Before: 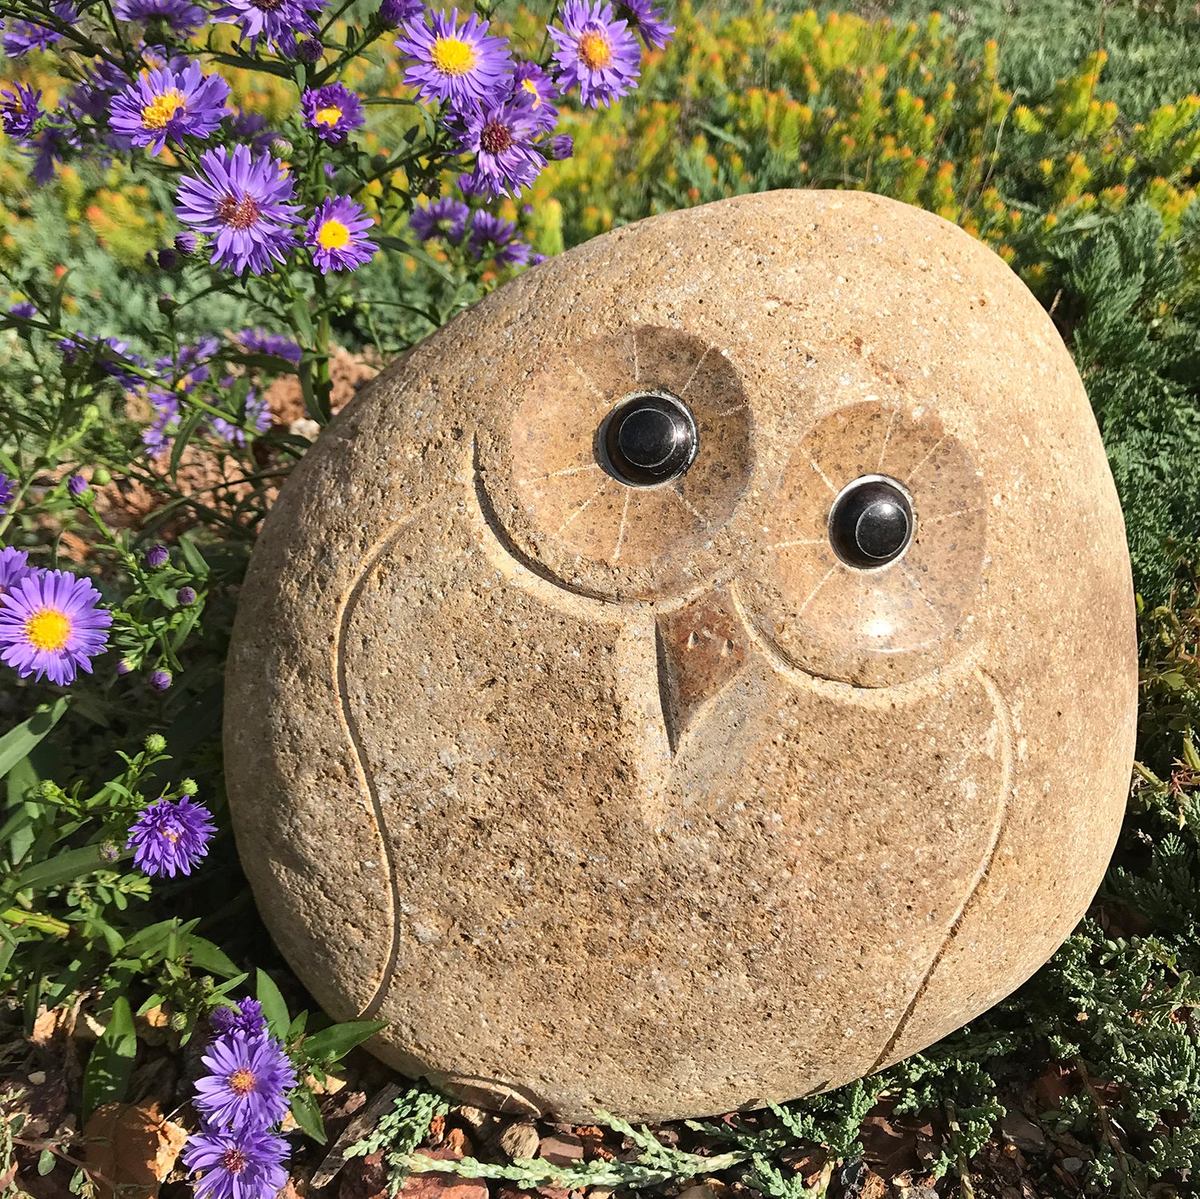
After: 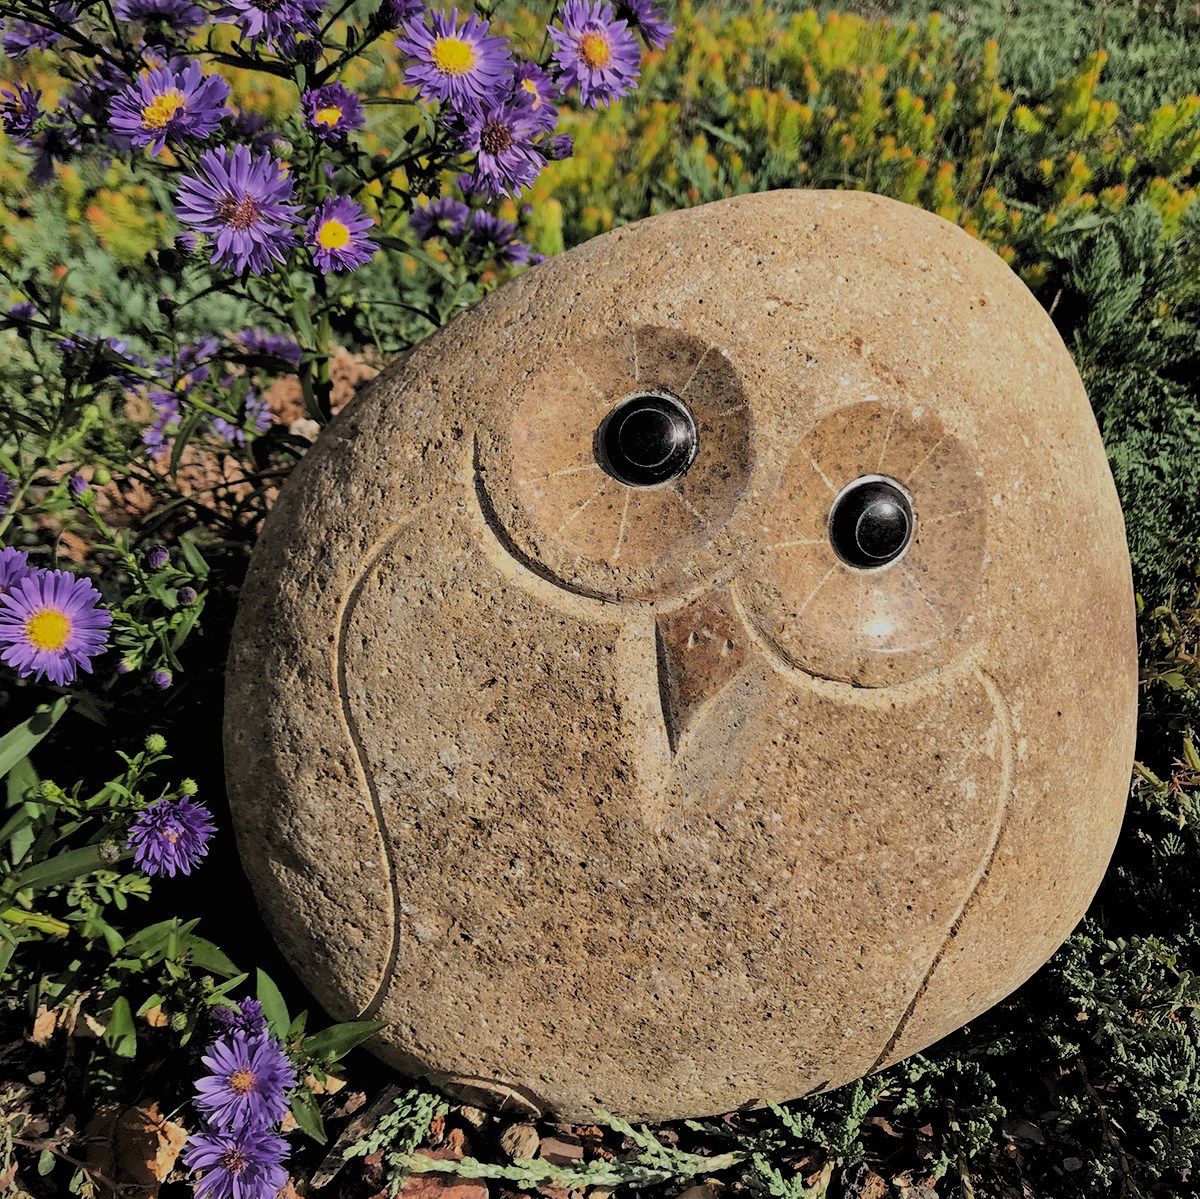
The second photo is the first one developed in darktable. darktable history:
tone equalizer: -8 EV 0.25 EV, -7 EV 0.417 EV, -6 EV 0.417 EV, -5 EV 0.25 EV, -3 EV -0.25 EV, -2 EV -0.417 EV, -1 EV -0.417 EV, +0 EV -0.25 EV, edges refinement/feathering 500, mask exposure compensation -1.57 EV, preserve details guided filter
levels: levels [0.129, 0.519, 0.867]
filmic rgb: black relative exposure -7.15 EV, white relative exposure 5.36 EV, hardness 3.02, color science v6 (2022)
local contrast: mode bilateral grid, contrast 100, coarseness 100, detail 91%, midtone range 0.2
shadows and highlights: shadows 30
